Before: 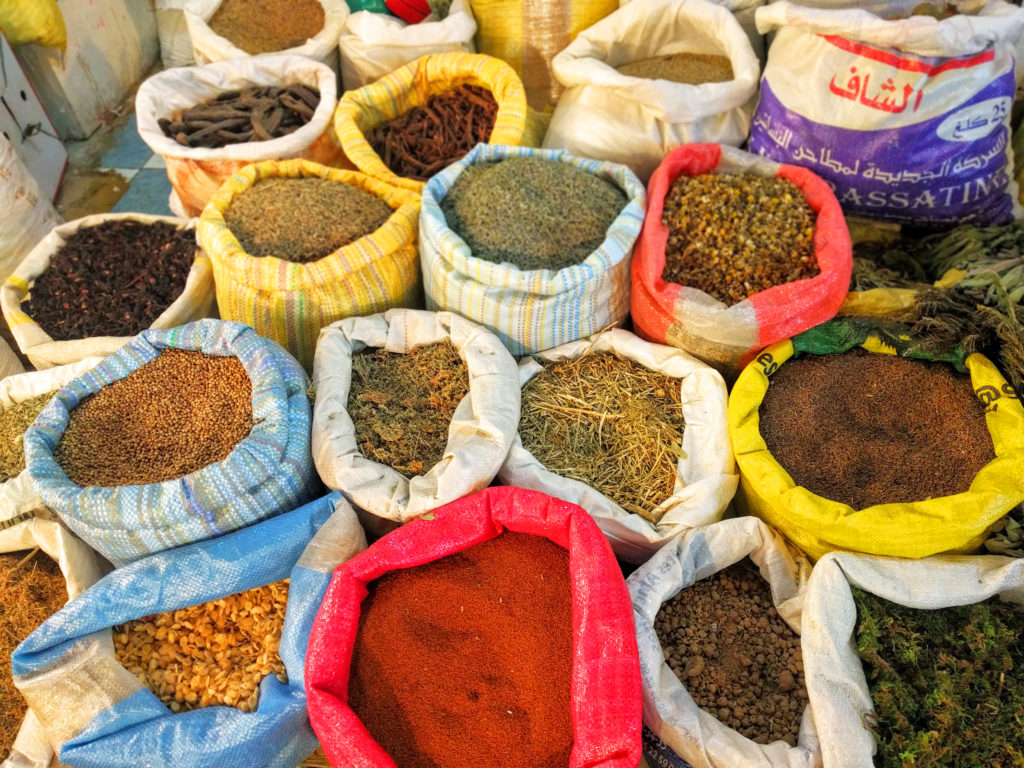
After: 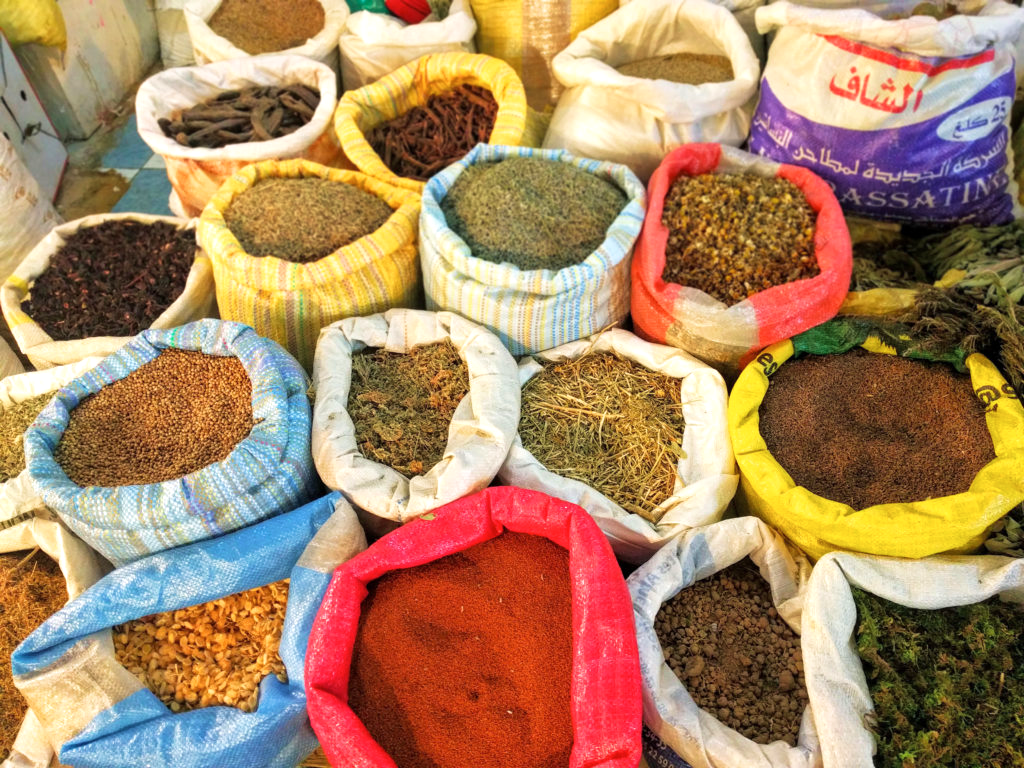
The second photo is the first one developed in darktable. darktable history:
velvia: on, module defaults
shadows and highlights: shadows -11.35, white point adjustment 4.04, highlights 27.44
